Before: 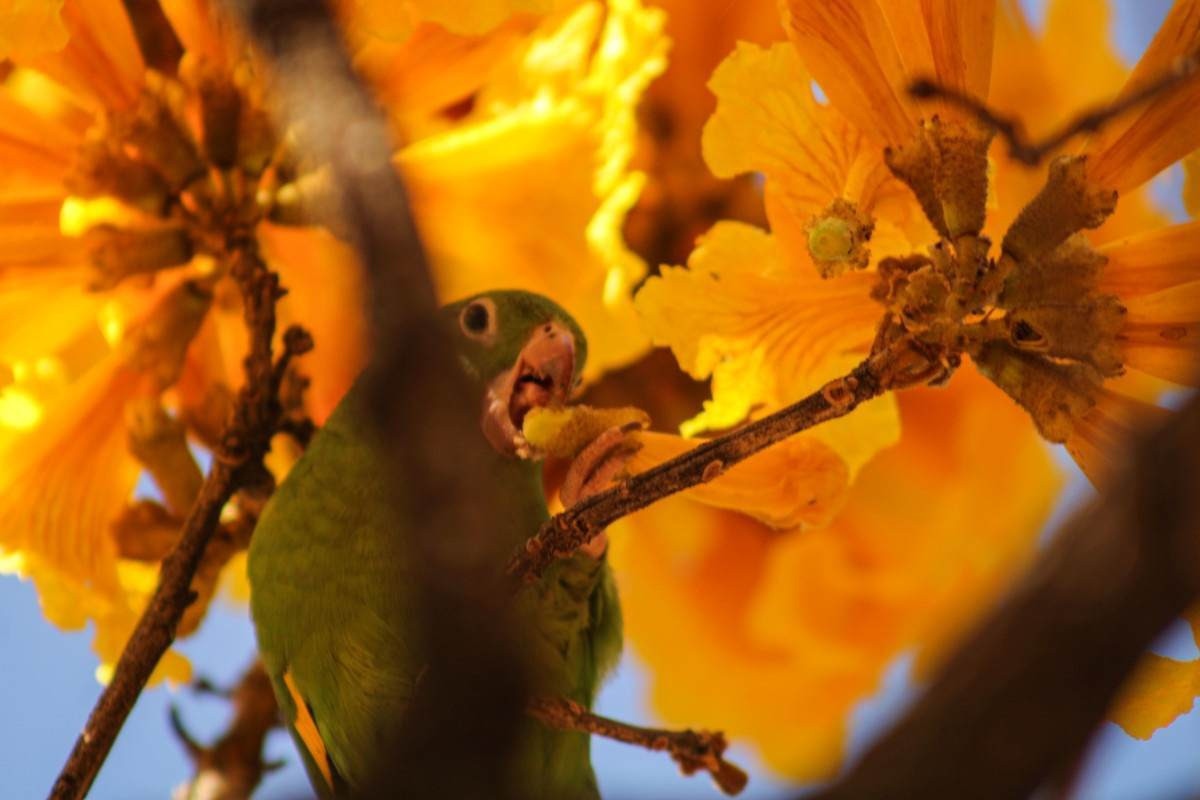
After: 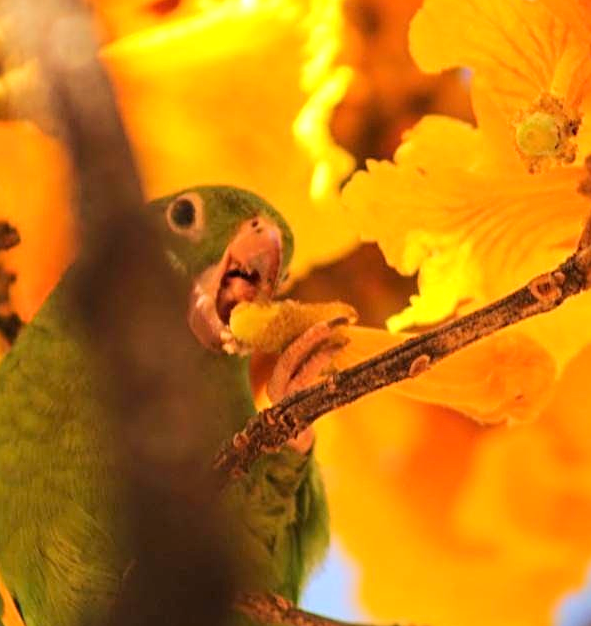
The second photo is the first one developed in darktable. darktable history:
sharpen: on, module defaults
crop and rotate: angle 0.01°, left 24.467%, top 13.151%, right 26.187%, bottom 8.507%
tone equalizer: -8 EV 1.01 EV, -7 EV 1.03 EV, -6 EV 0.973 EV, -5 EV 0.965 EV, -4 EV 1.02 EV, -3 EV 0.751 EV, -2 EV 0.514 EV, -1 EV 0.235 EV, edges refinement/feathering 500, mask exposure compensation -1.57 EV, preserve details no
exposure: exposure 0.202 EV, compensate exposure bias true, compensate highlight preservation false
